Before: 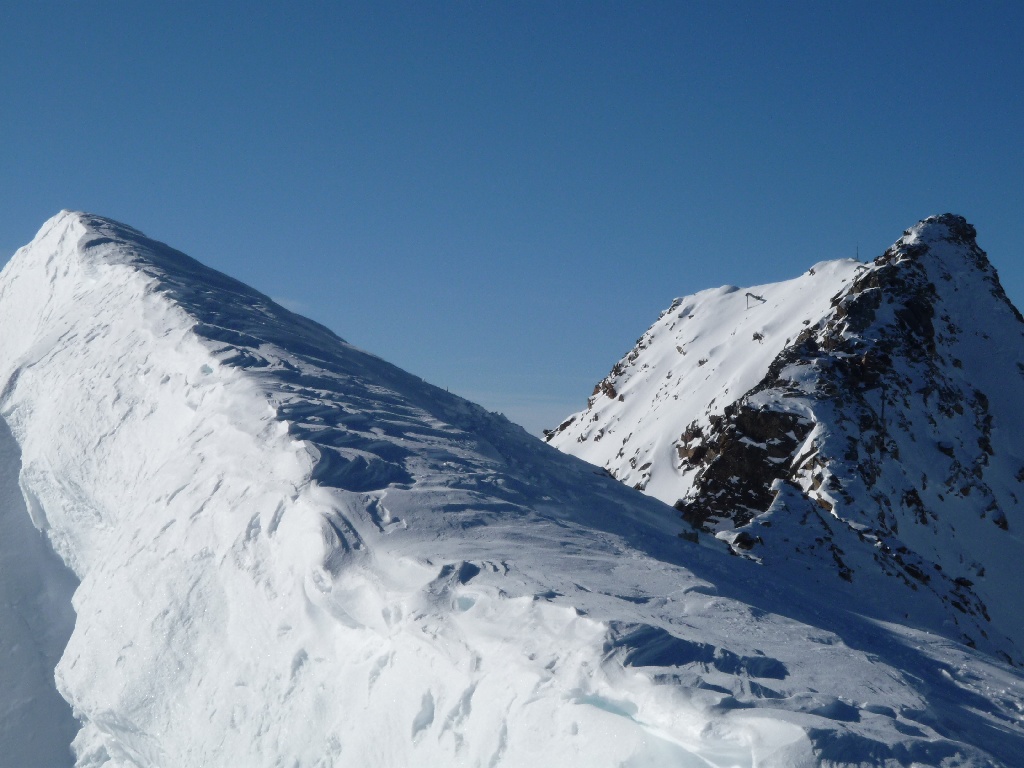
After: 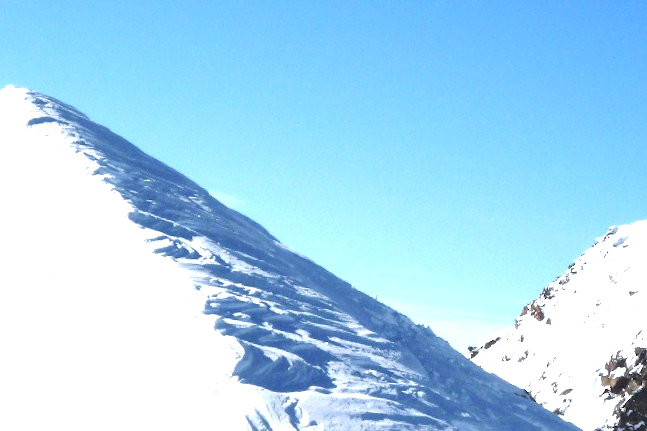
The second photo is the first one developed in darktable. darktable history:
crop and rotate: angle -4.99°, left 2.122%, top 6.945%, right 27.566%, bottom 30.519%
exposure: exposure 2.003 EV, compensate highlight preservation false
